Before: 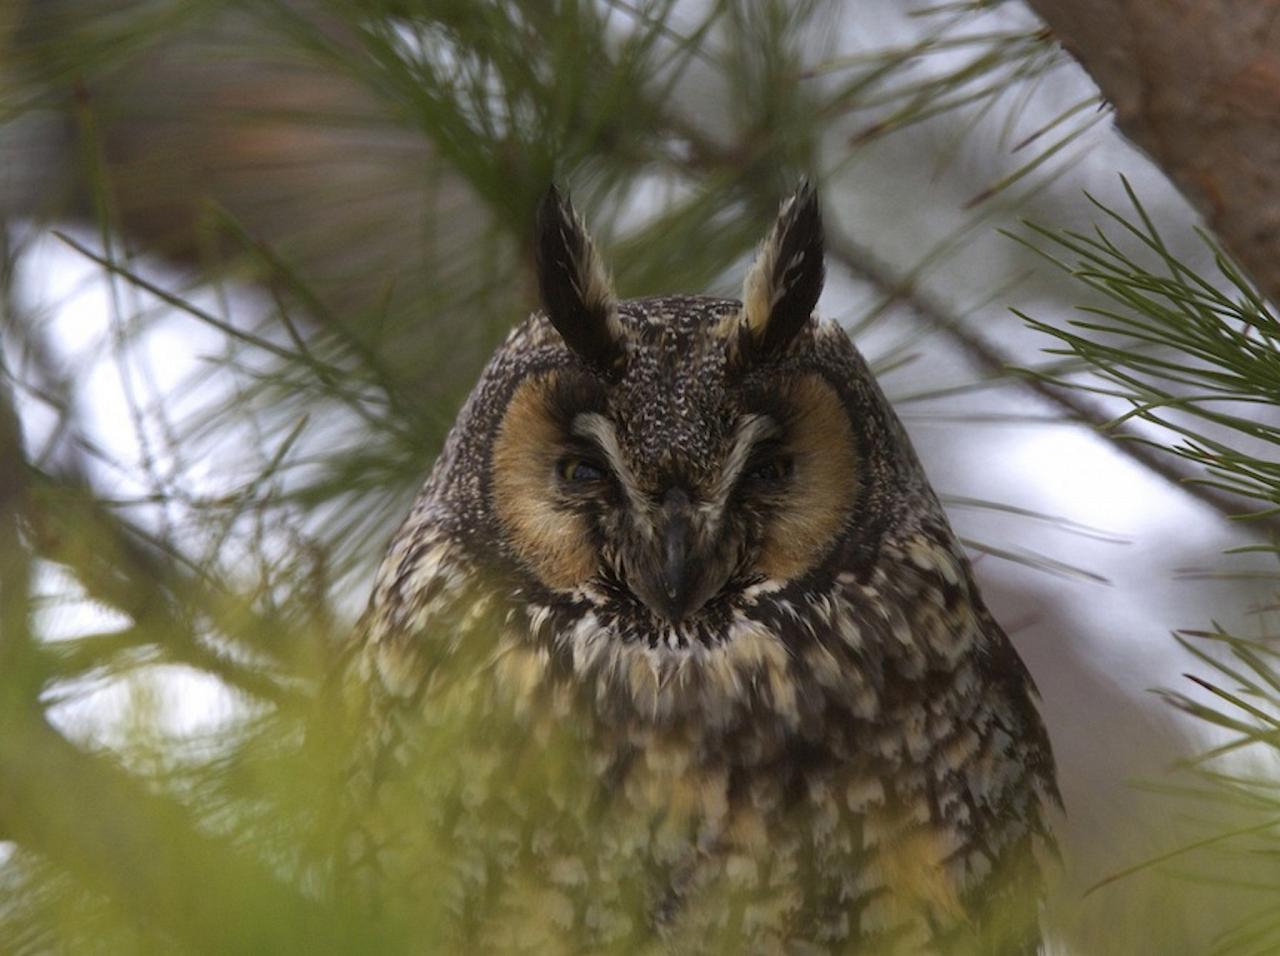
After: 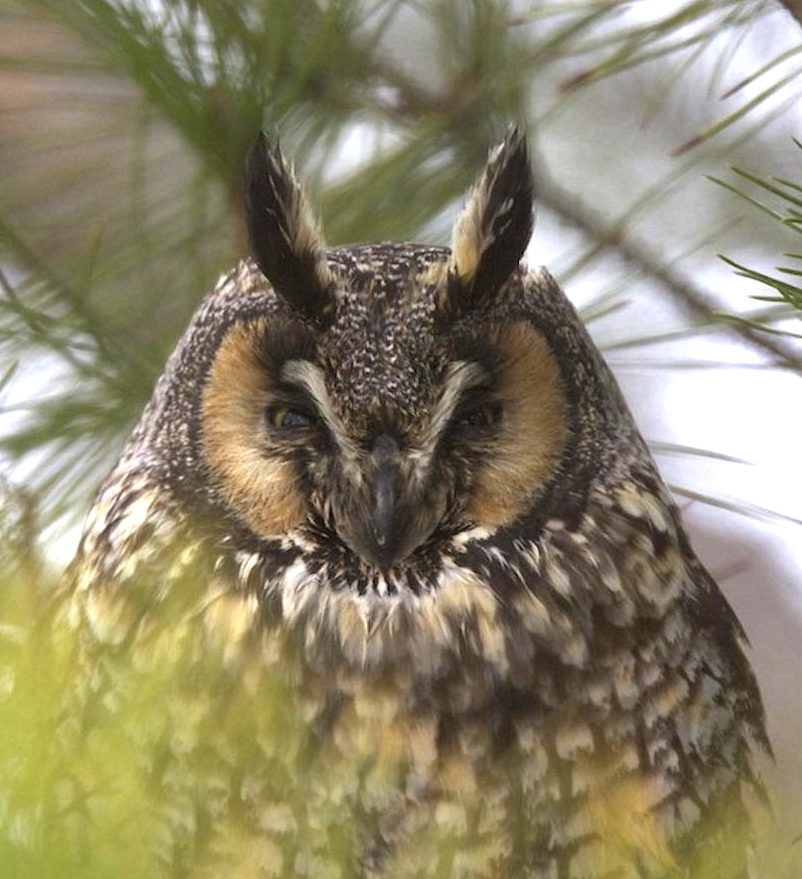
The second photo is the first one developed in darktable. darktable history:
crop and rotate: left 22.787%, top 5.63%, right 14.541%, bottom 2.366%
exposure: exposure 1.201 EV, compensate highlight preservation false
